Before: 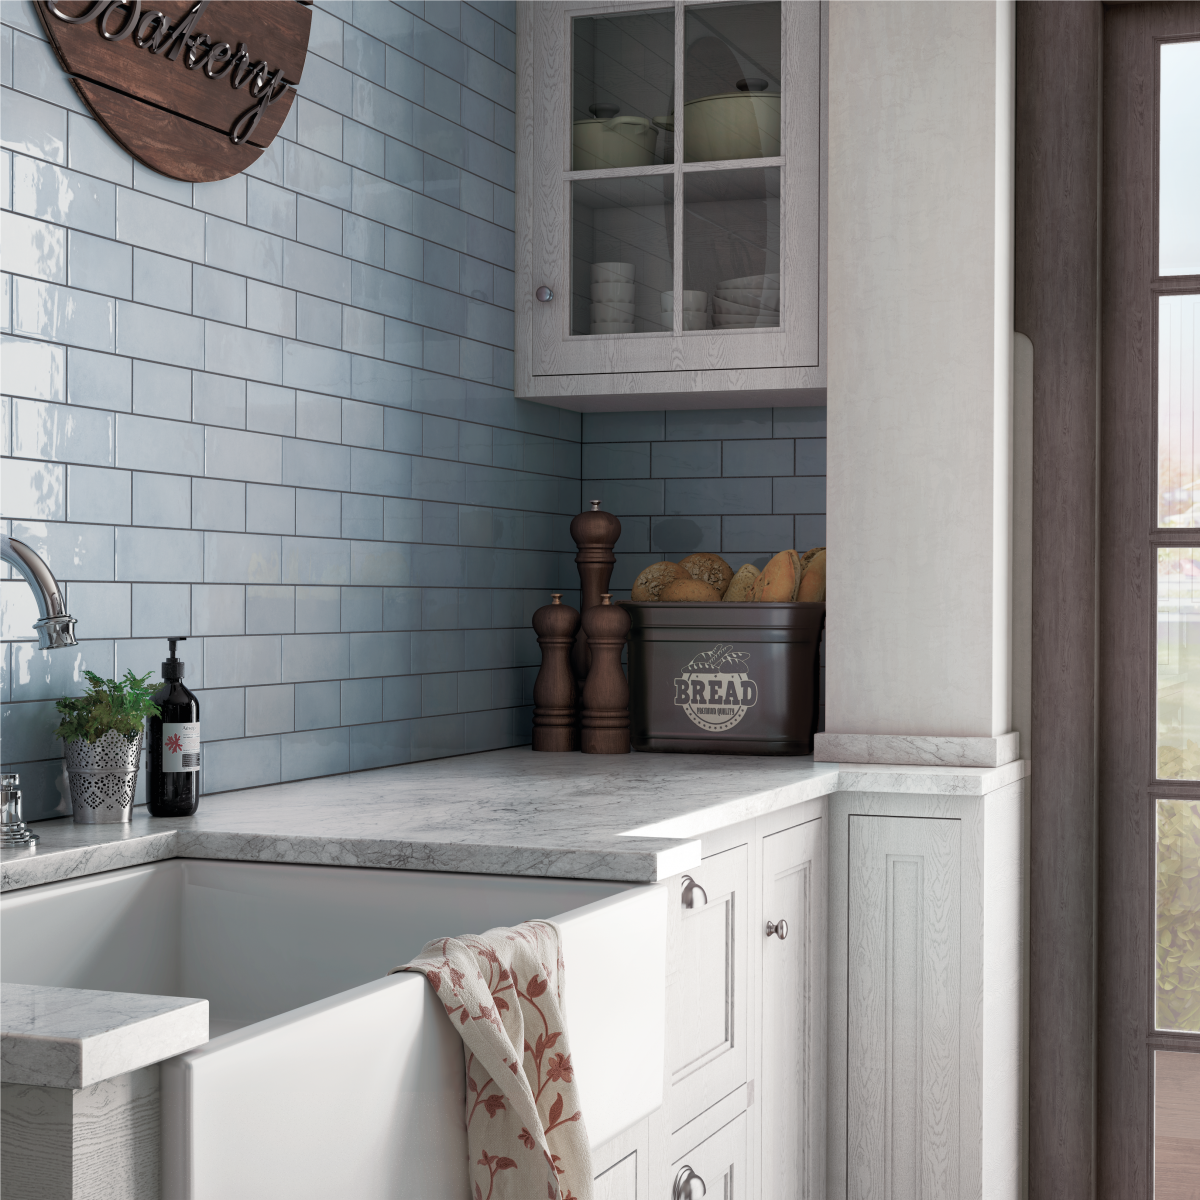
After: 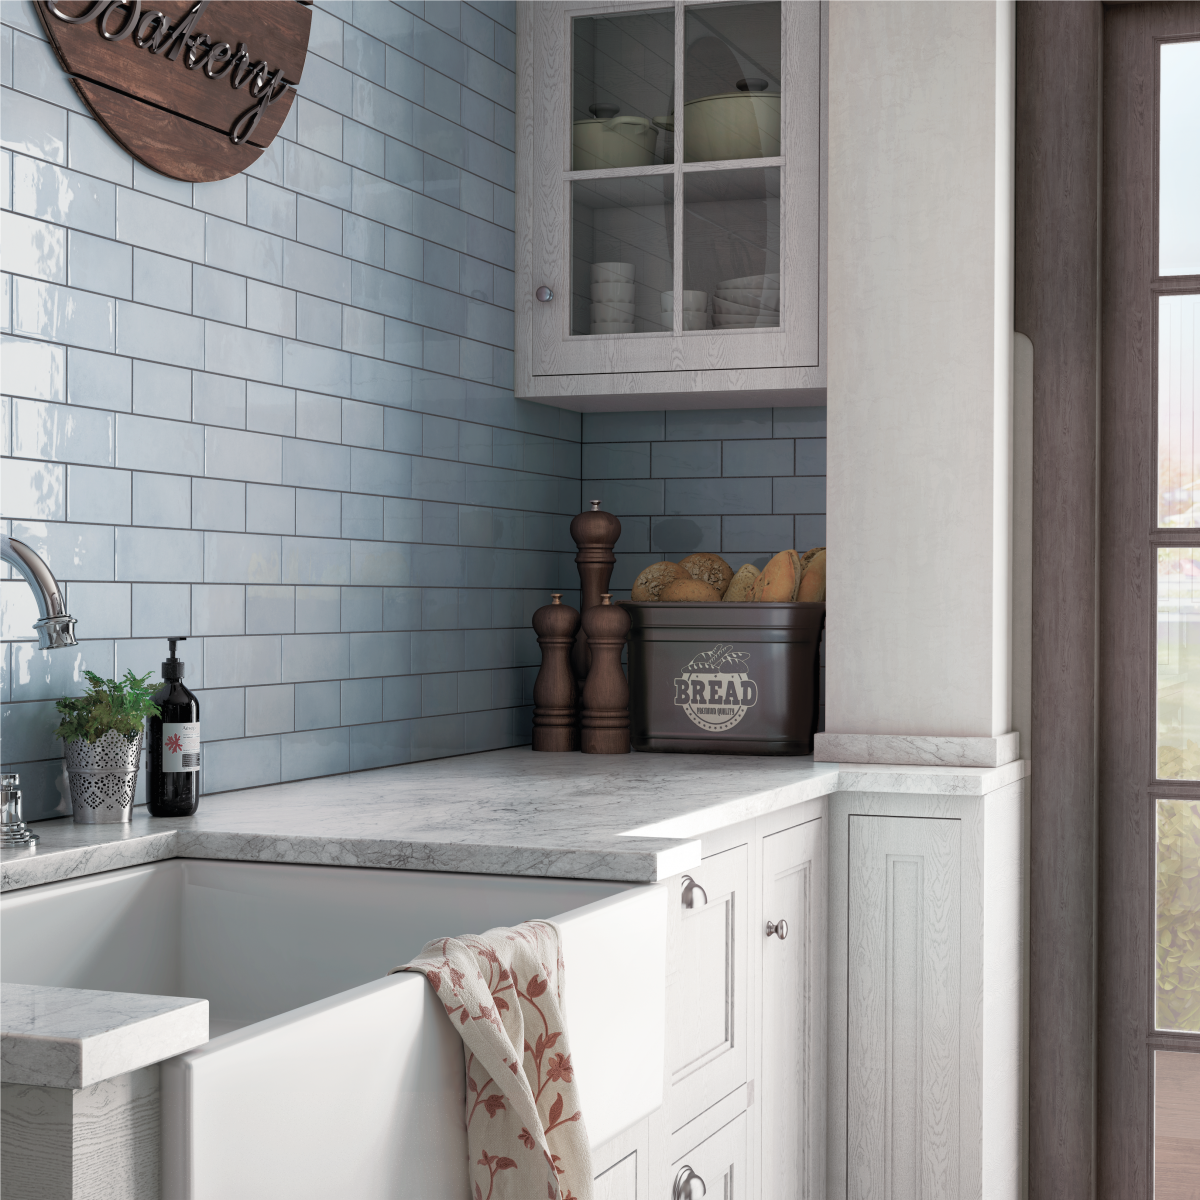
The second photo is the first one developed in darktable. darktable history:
contrast brightness saturation: contrast 0.049, brightness 0.055, saturation 0.006
